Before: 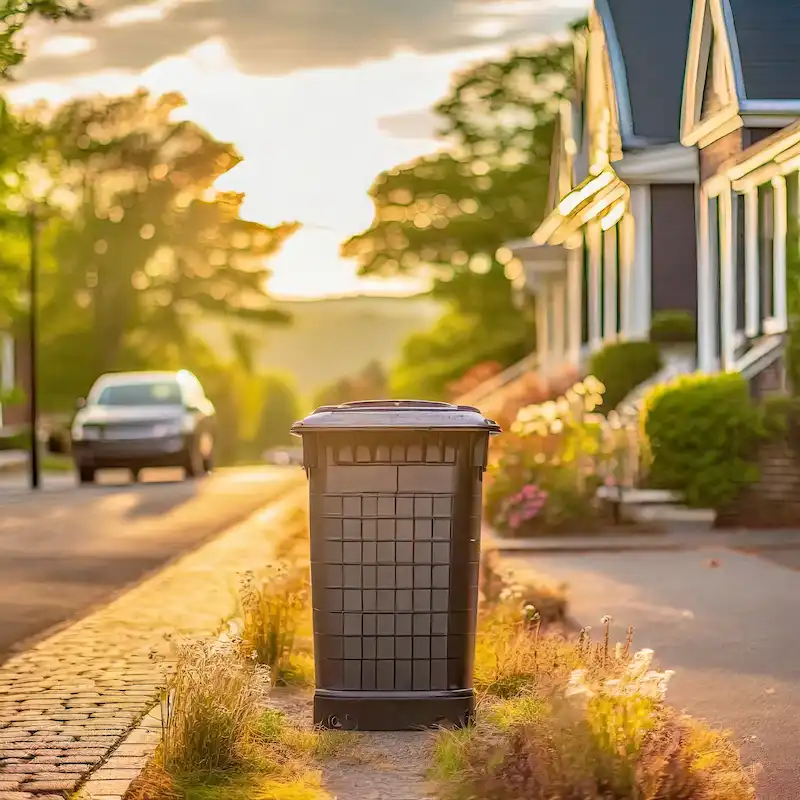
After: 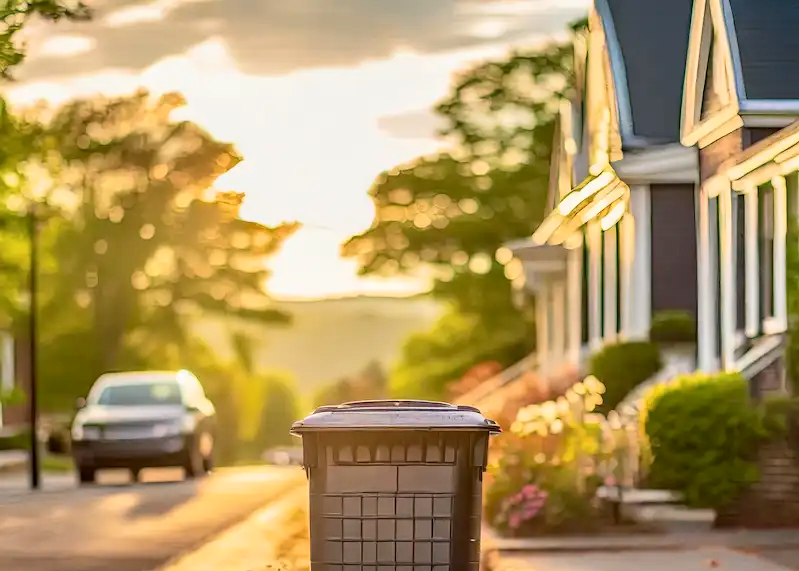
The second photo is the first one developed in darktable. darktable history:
crop: bottom 28.576%
color calibration: x 0.342, y 0.355, temperature 5146 K
contrast brightness saturation: contrast 0.14
